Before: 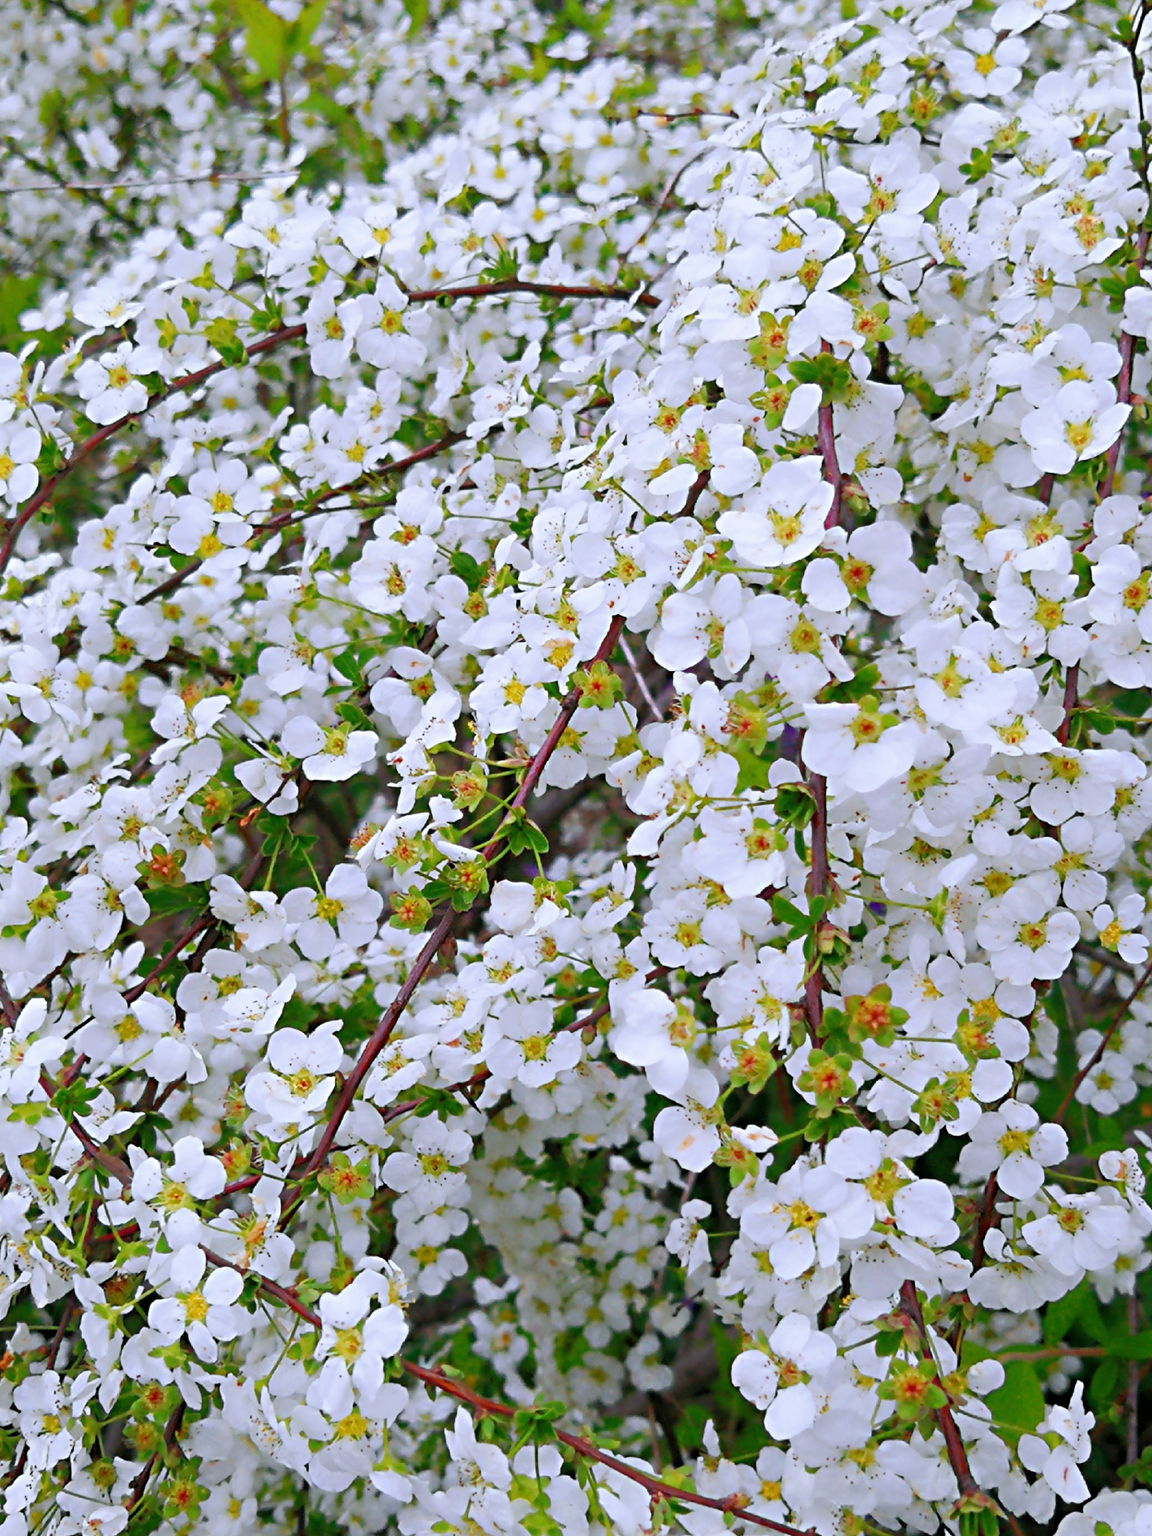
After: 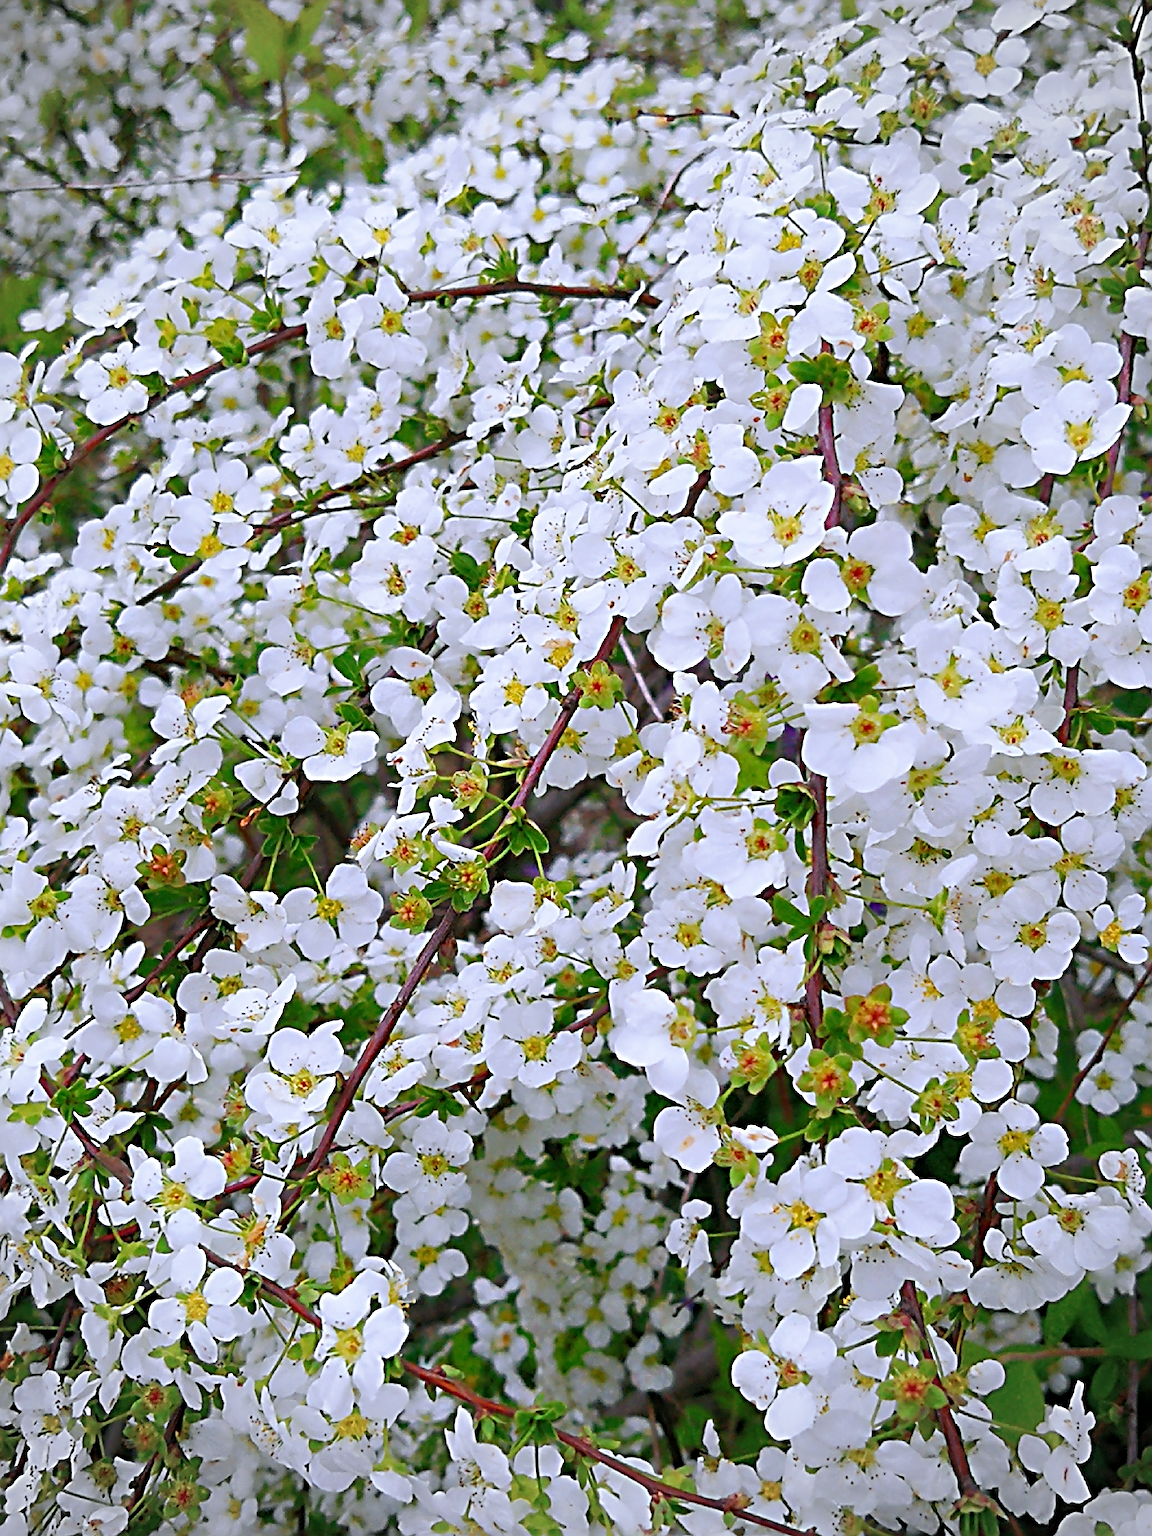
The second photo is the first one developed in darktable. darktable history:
vignetting: fall-off radius 60.65%
sharpen: radius 3.69, amount 0.928
white balance: emerald 1
